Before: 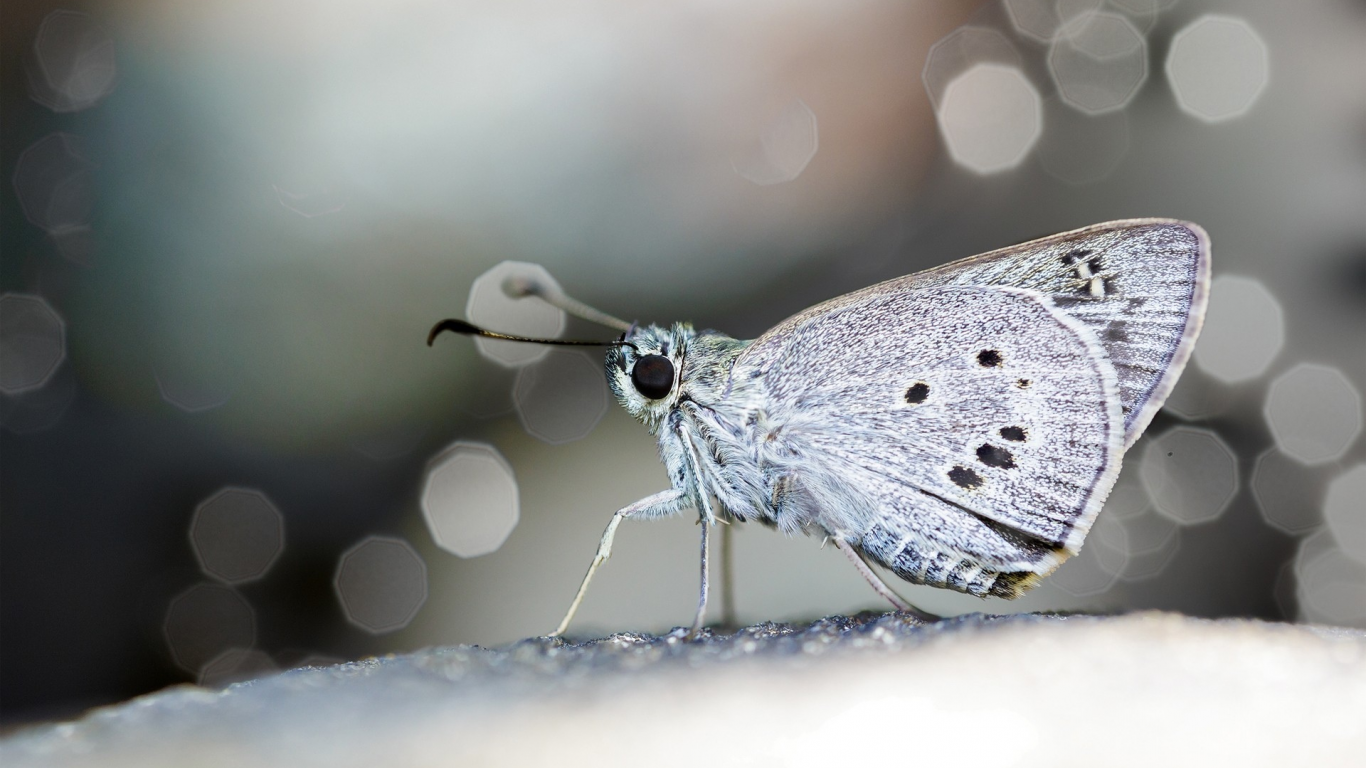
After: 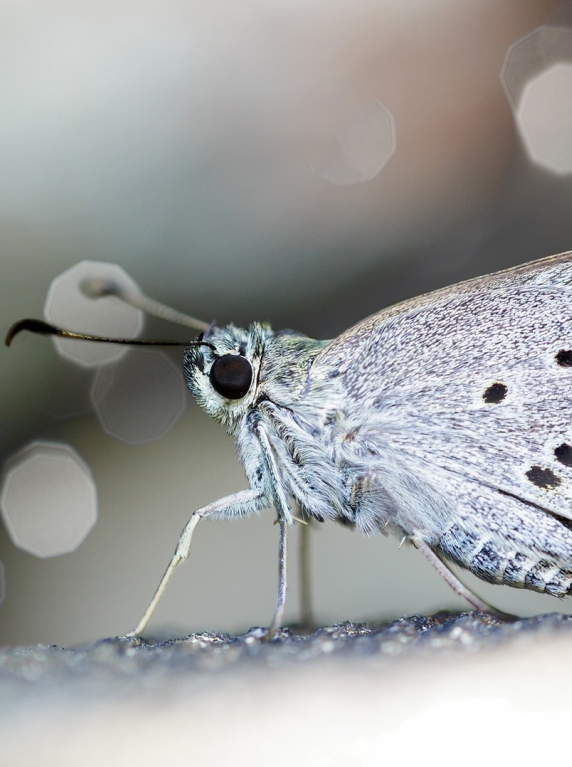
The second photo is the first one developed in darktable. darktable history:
crop: left 30.947%, right 27.123%
